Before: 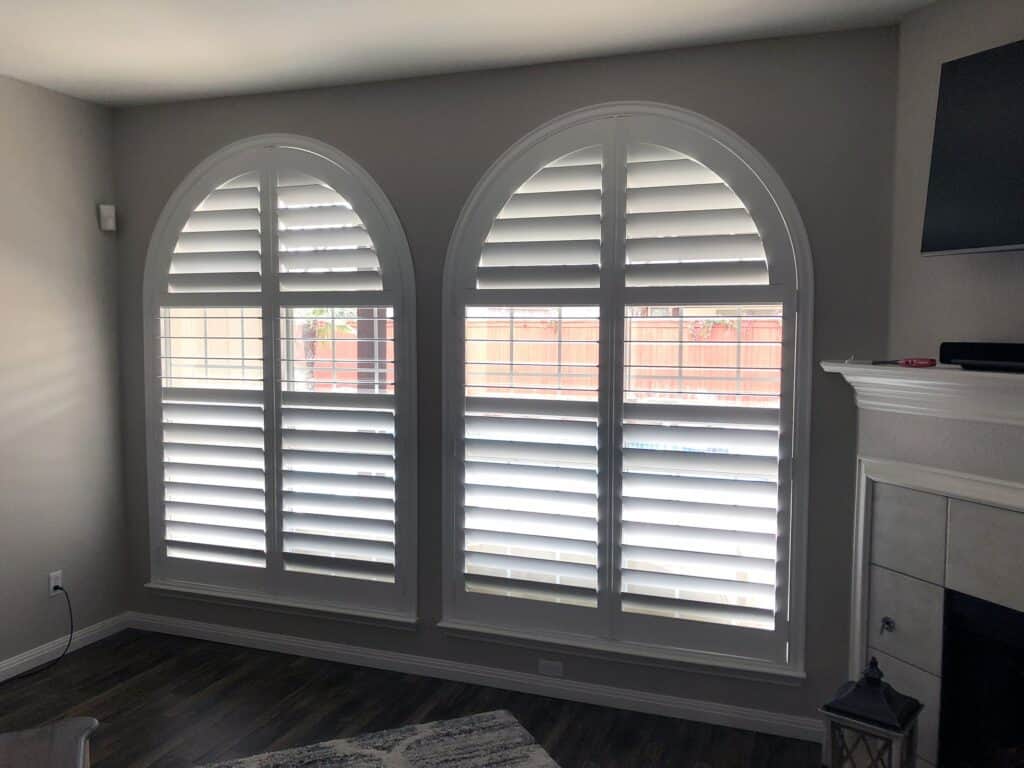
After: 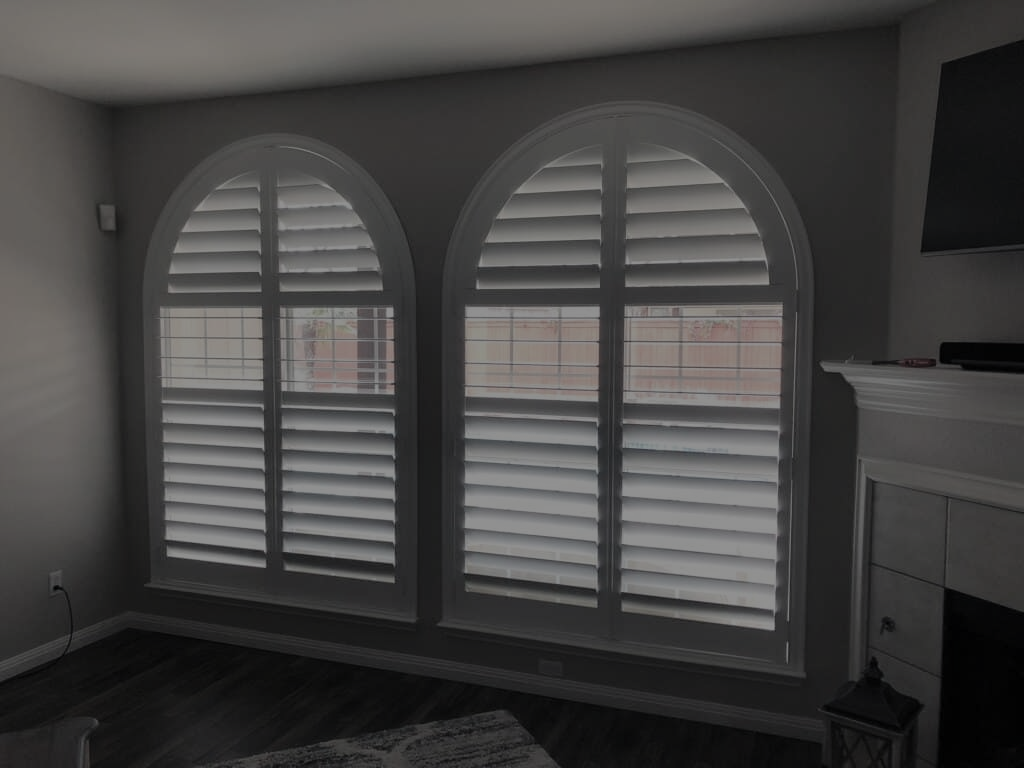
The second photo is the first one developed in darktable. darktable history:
exposure: exposure -2.446 EV, compensate highlight preservation false
contrast brightness saturation: brightness 0.18, saturation -0.5
